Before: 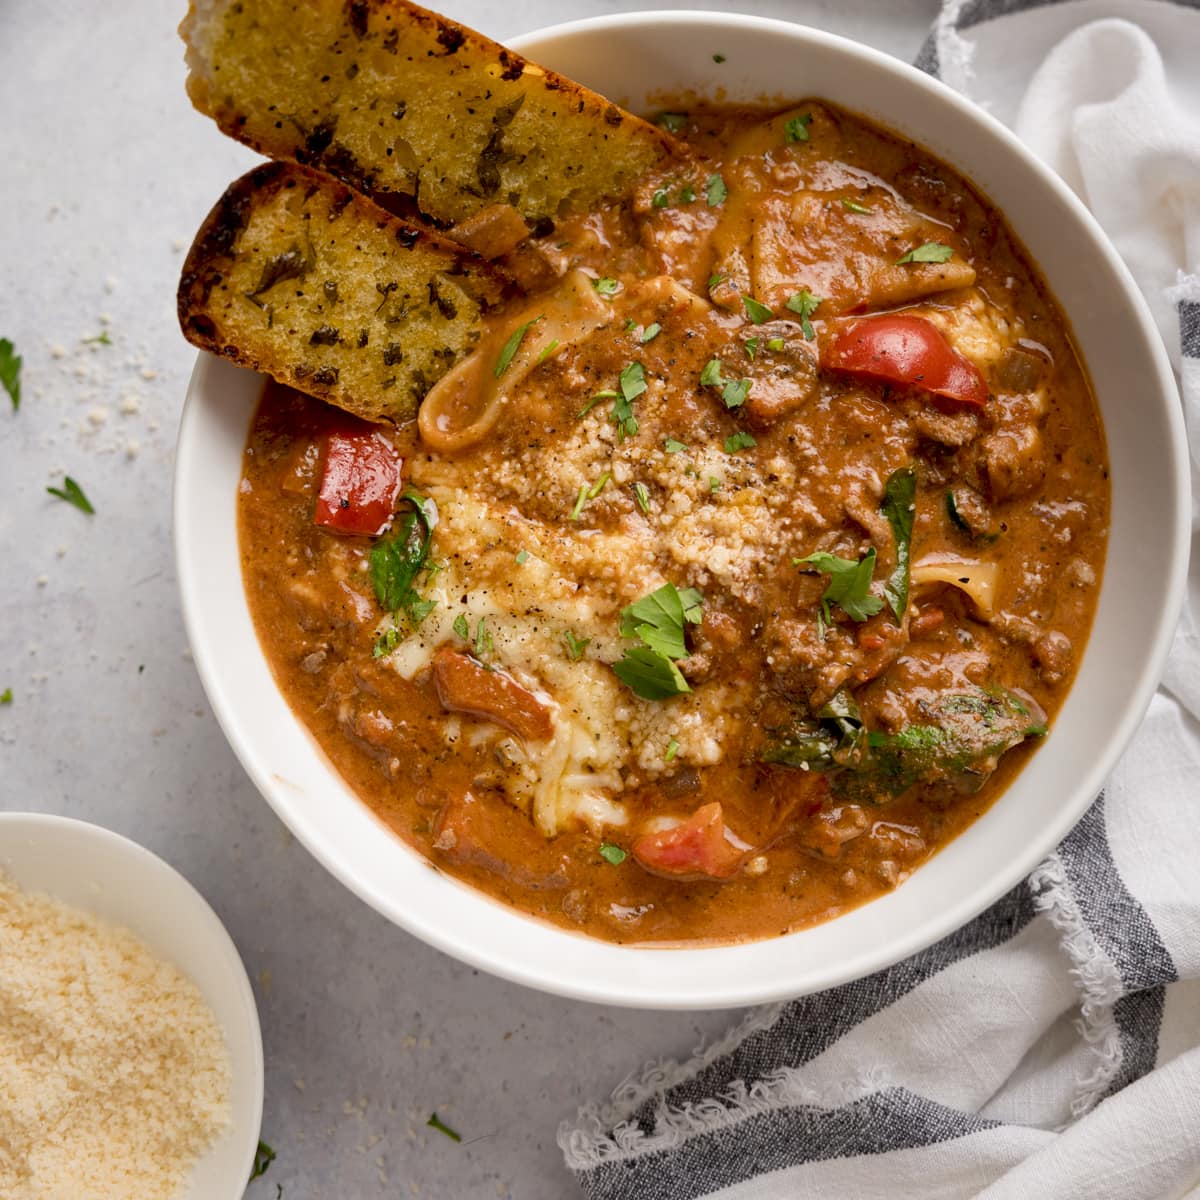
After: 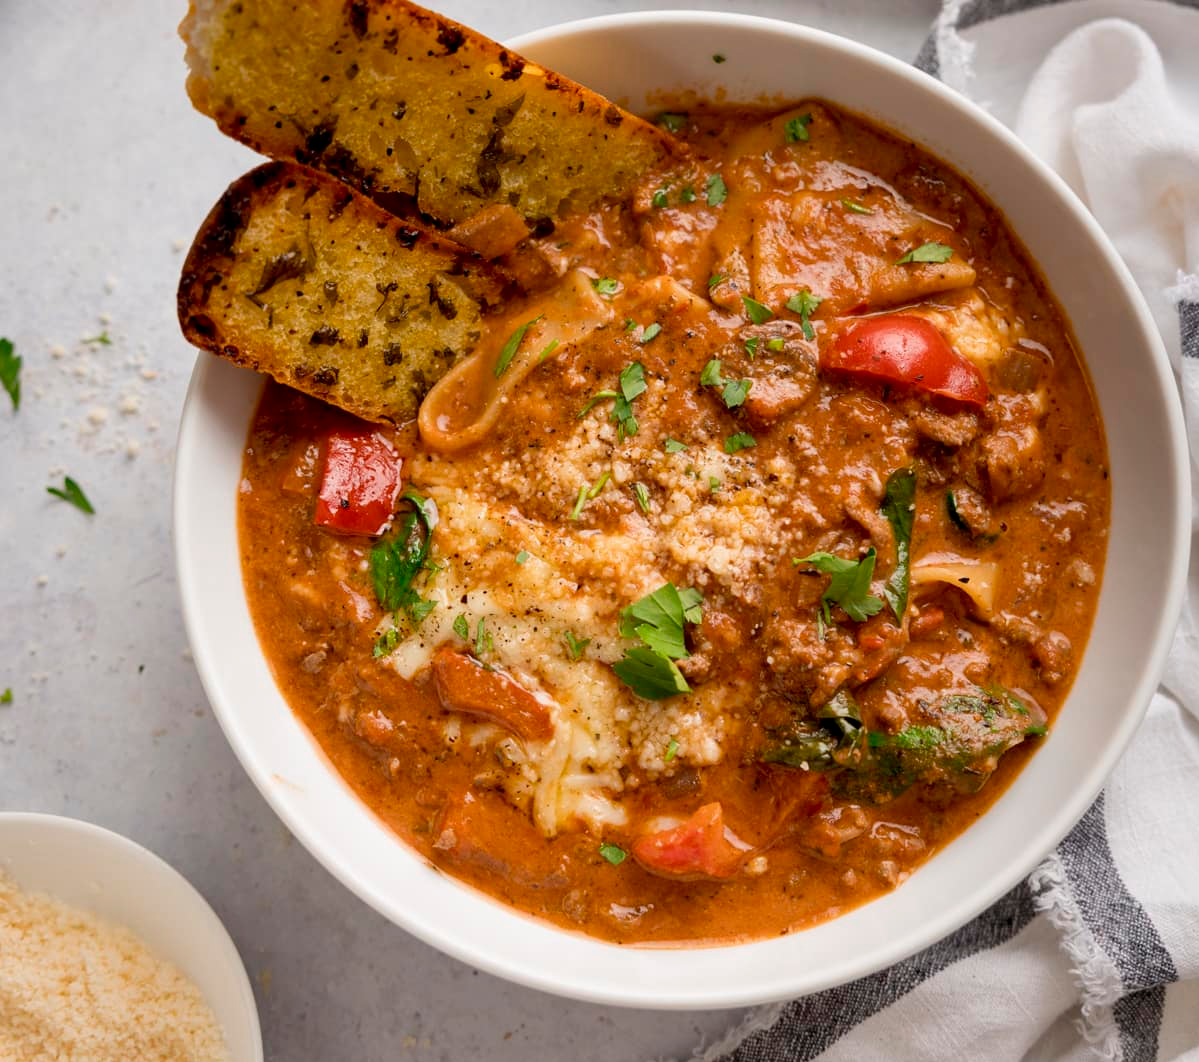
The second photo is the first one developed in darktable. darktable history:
tone equalizer: -7 EV 0.18 EV, -6 EV 0.12 EV, -5 EV 0.08 EV, -4 EV 0.04 EV, -2 EV -0.02 EV, -1 EV -0.04 EV, +0 EV -0.06 EV, luminance estimator HSV value / RGB max
crop and rotate: top 0%, bottom 11.49%
